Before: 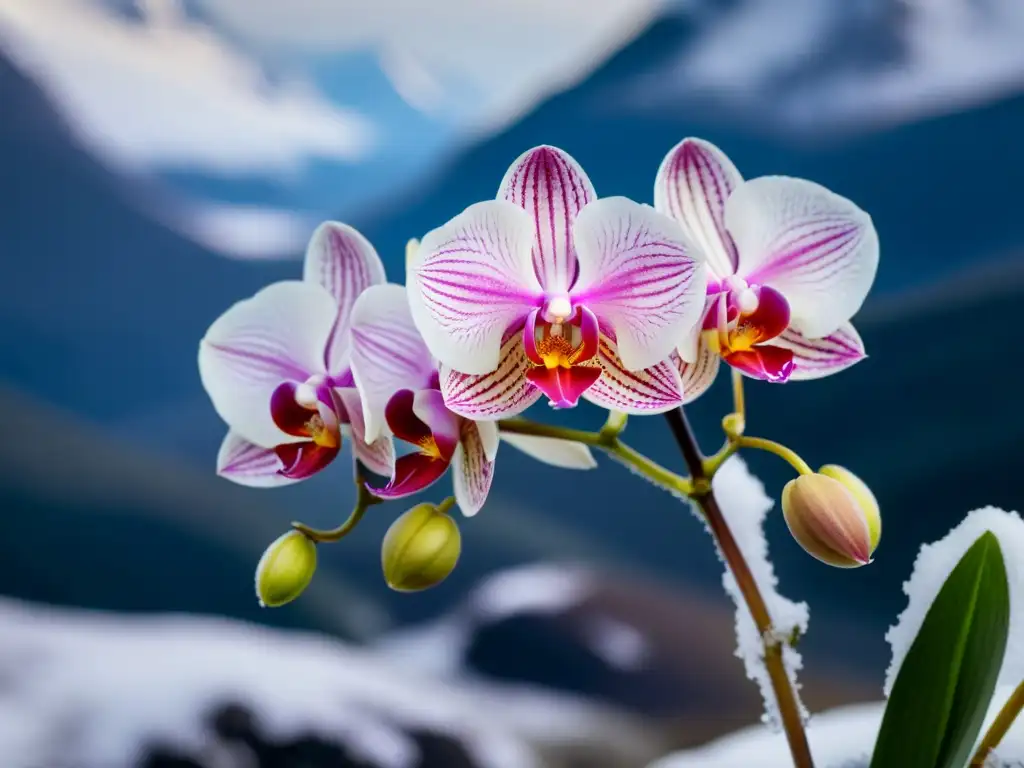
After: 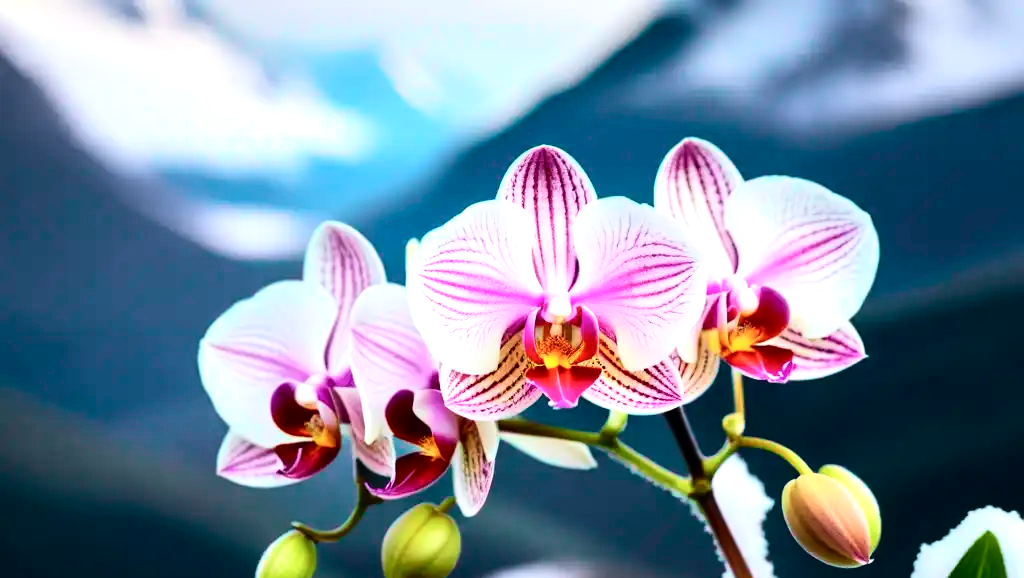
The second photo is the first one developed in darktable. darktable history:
tone curve: curves: ch0 [(0, 0) (0.051, 0.047) (0.102, 0.099) (0.228, 0.262) (0.446, 0.527) (0.695, 0.778) (0.908, 0.946) (1, 1)]; ch1 [(0, 0) (0.339, 0.298) (0.402, 0.363) (0.453, 0.413) (0.485, 0.469) (0.494, 0.493) (0.504, 0.501) (0.525, 0.533) (0.563, 0.591) (0.597, 0.631) (1, 1)]; ch2 [(0, 0) (0.48, 0.48) (0.504, 0.5) (0.539, 0.554) (0.59, 0.628) (0.642, 0.682) (0.824, 0.815) (1, 1)], color space Lab, independent channels, preserve colors none
crop: bottom 24.643%
tone equalizer: -8 EV -0.734 EV, -7 EV -0.71 EV, -6 EV -0.571 EV, -5 EV -0.384 EV, -3 EV 0.381 EV, -2 EV 0.6 EV, -1 EV 0.696 EV, +0 EV 0.755 EV, edges refinement/feathering 500, mask exposure compensation -1.57 EV, preserve details no
